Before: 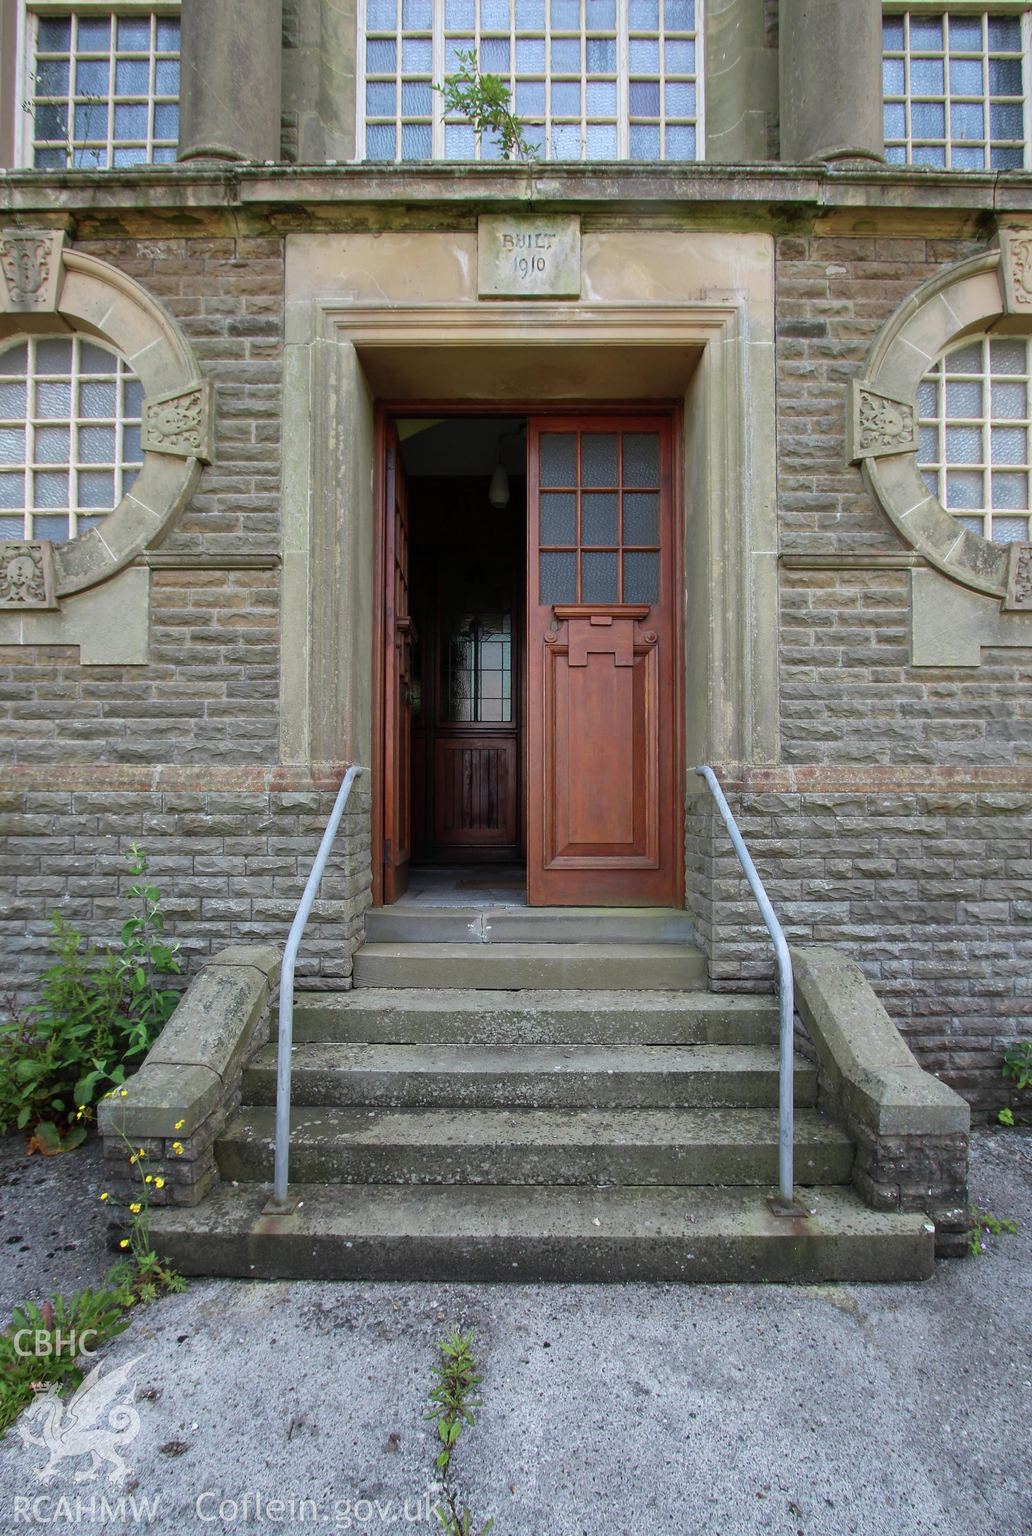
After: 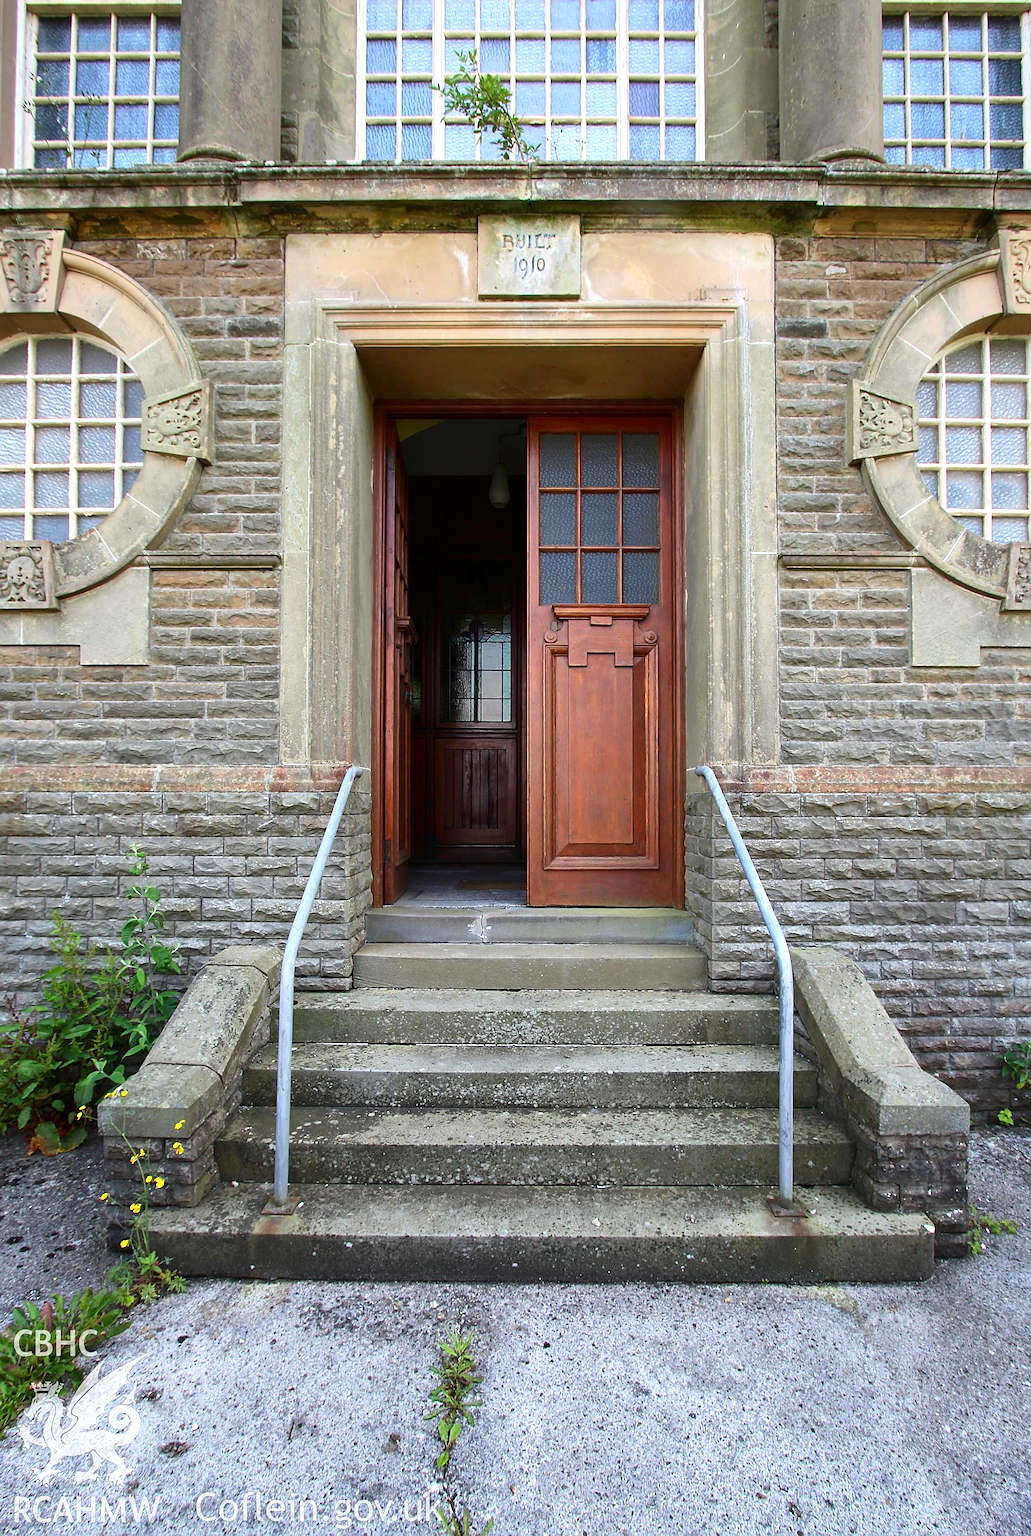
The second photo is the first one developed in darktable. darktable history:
exposure: exposure 0.574 EV, compensate highlight preservation false
contrast brightness saturation: contrast 0.132, brightness -0.046, saturation 0.152
sharpen: on, module defaults
